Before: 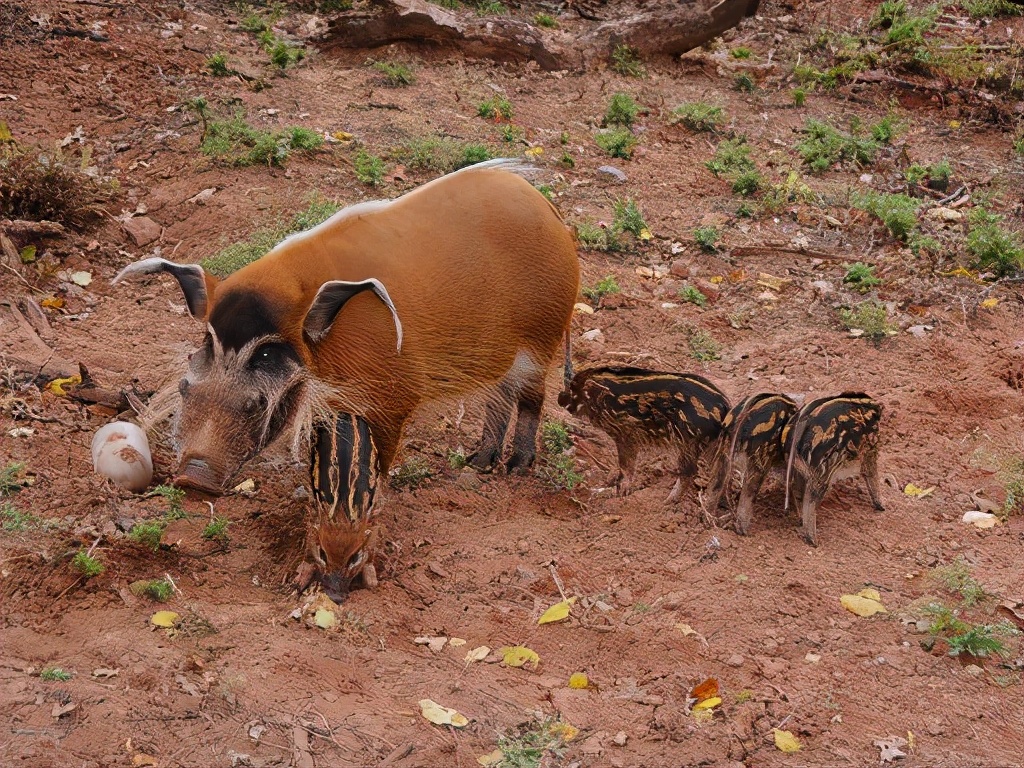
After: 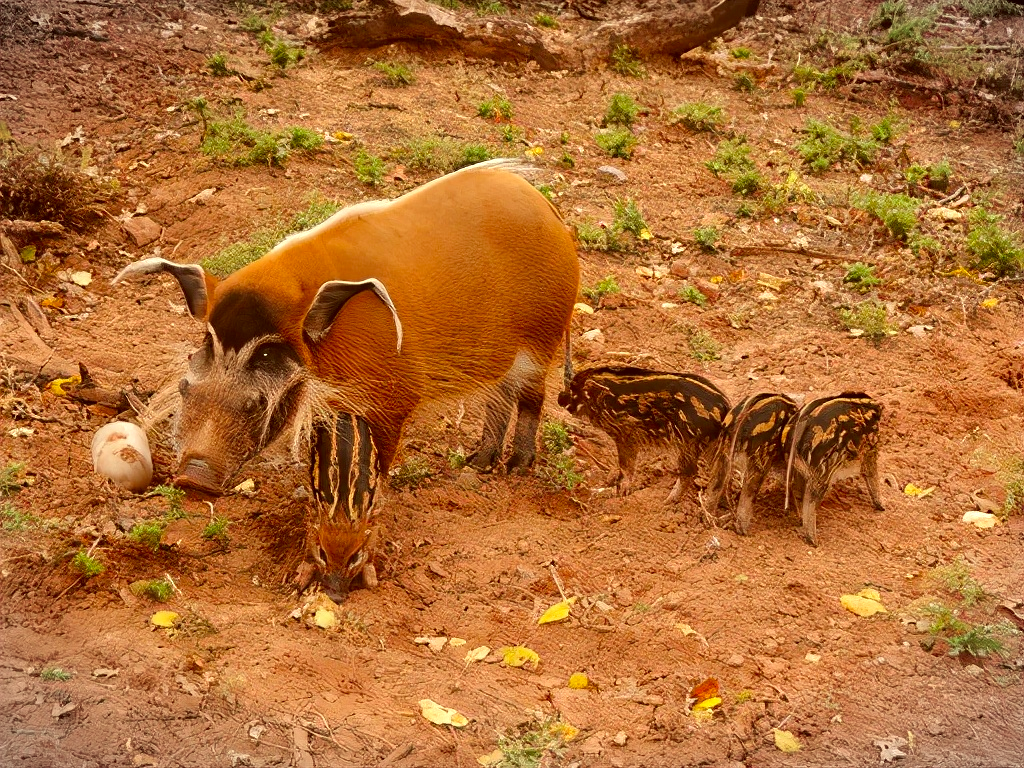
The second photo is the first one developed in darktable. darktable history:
color correction: highlights a* 1.12, highlights b* 24.26, shadows a* 15.58, shadows b* 24.26
shadows and highlights: shadows 12, white point adjustment 1.2, highlights -0.36, soften with gaussian
exposure: black level correction 0, exposure 0.5 EV, compensate exposure bias true, compensate highlight preservation false
vignetting: fall-off start 100%, brightness -0.282, width/height ratio 1.31
